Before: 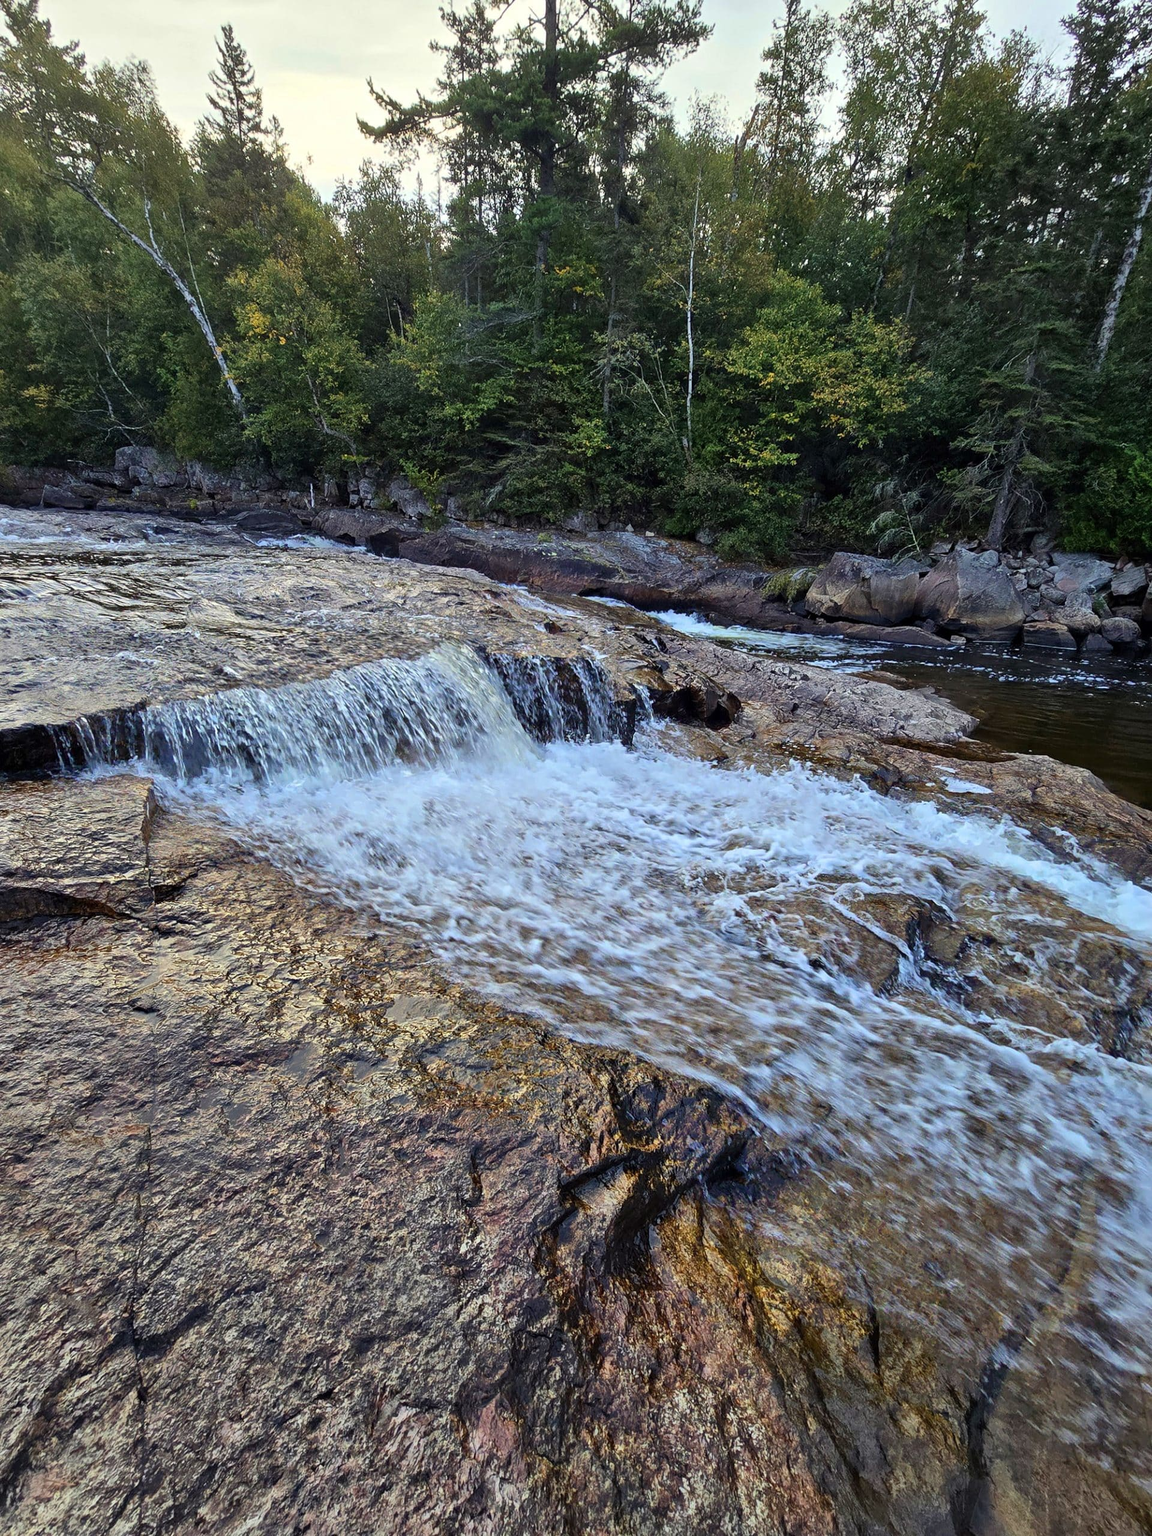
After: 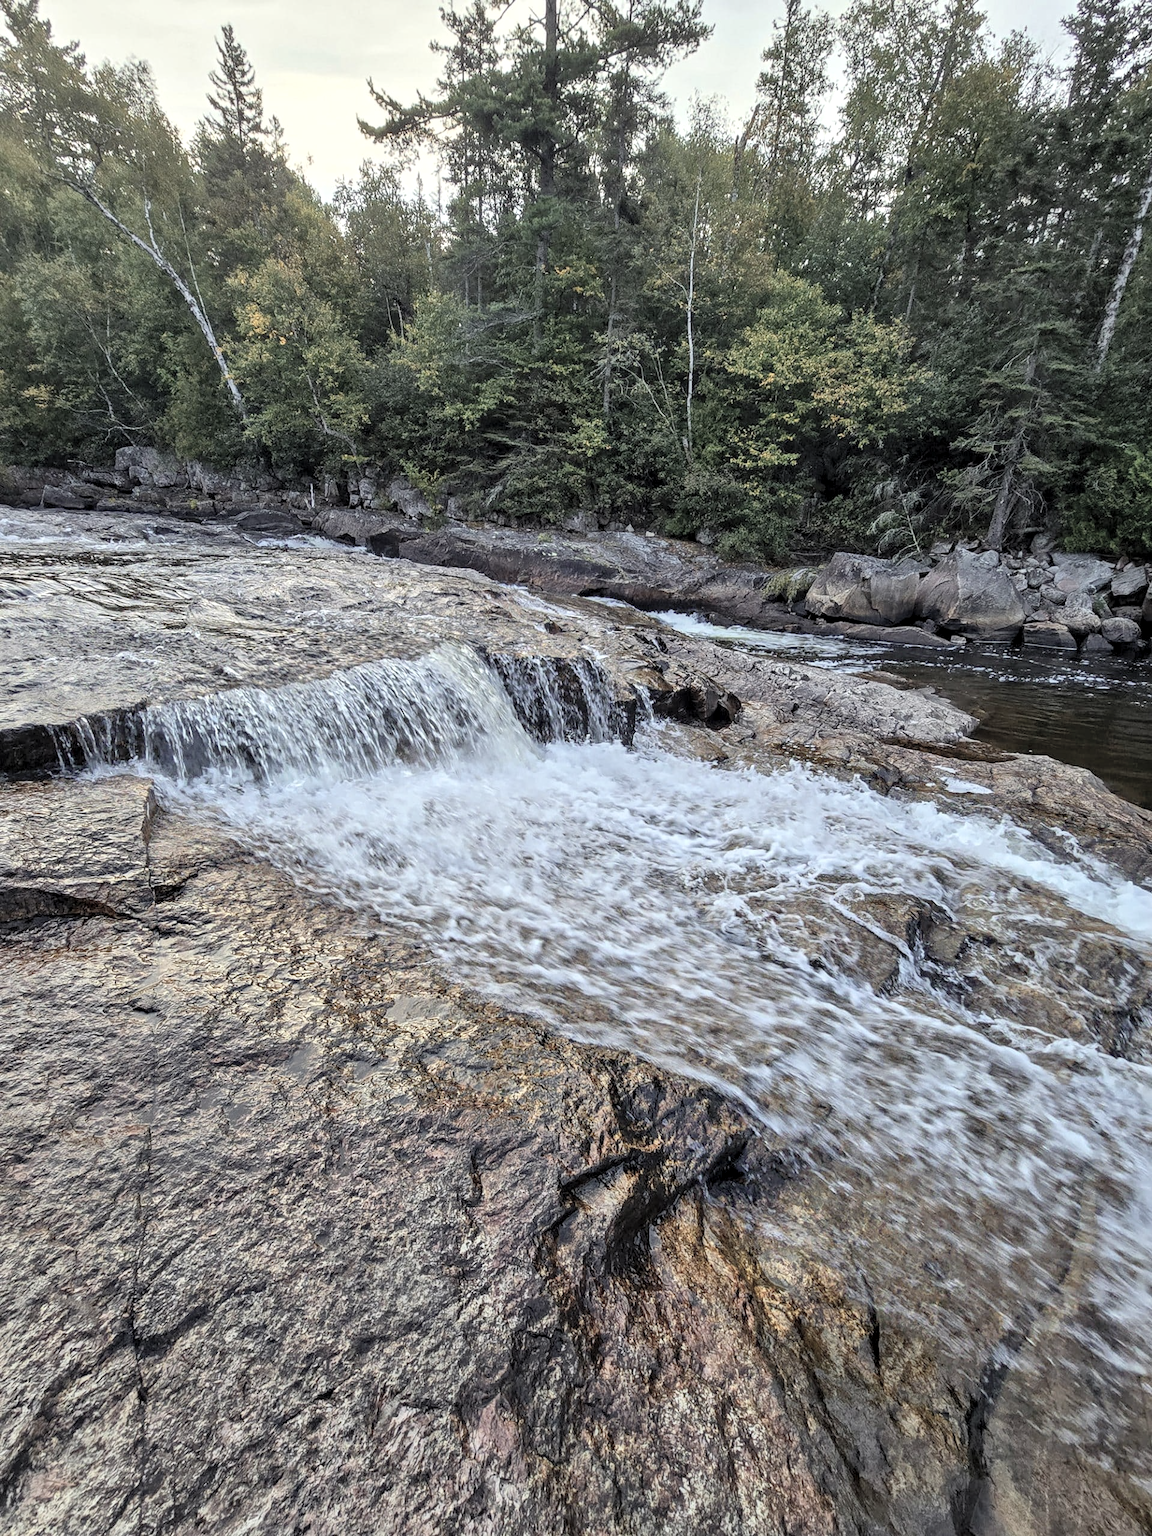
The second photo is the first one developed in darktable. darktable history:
contrast brightness saturation: brightness 0.181, saturation -0.508
color zones: curves: ch1 [(0.24, 0.634) (0.75, 0.5)]; ch2 [(0.253, 0.437) (0.745, 0.491)]
local contrast: detail 130%
